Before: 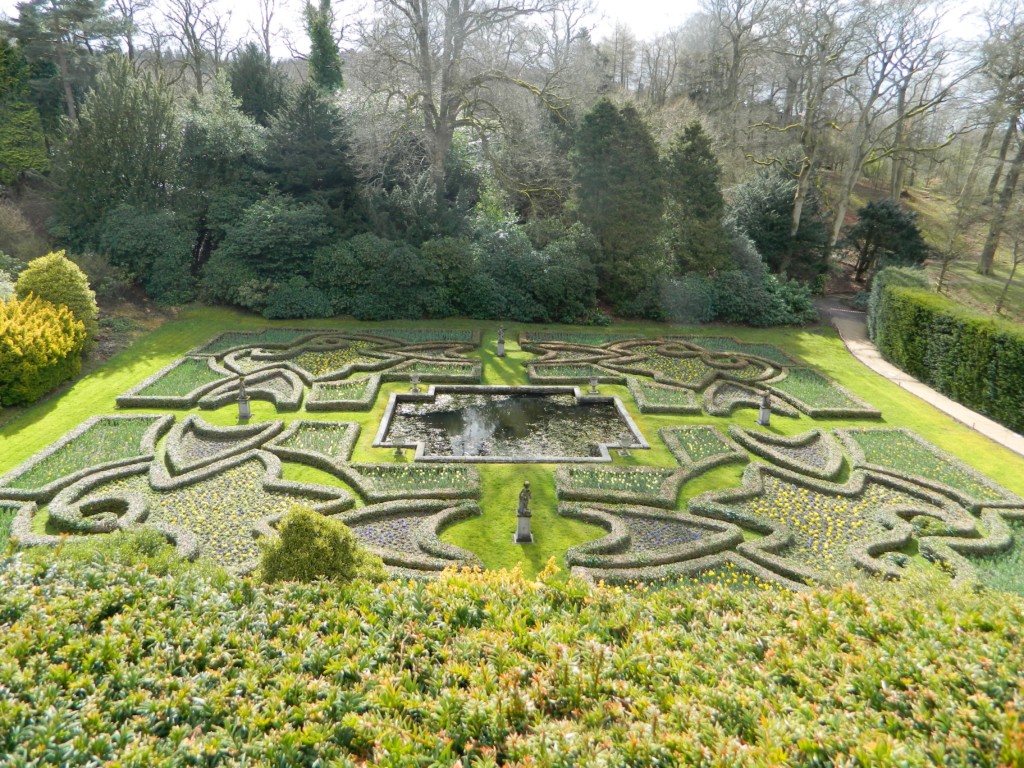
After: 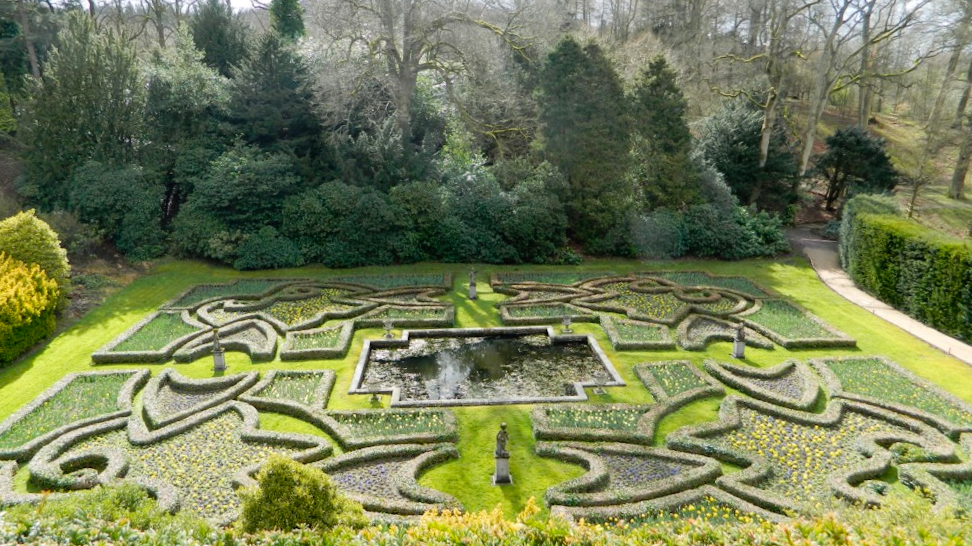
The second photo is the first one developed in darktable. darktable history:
crop: left 0.387%, top 5.469%, bottom 19.809%
tone curve: curves: ch0 [(0, 0) (0.003, 0.003) (0.011, 0.003) (0.025, 0.007) (0.044, 0.014) (0.069, 0.02) (0.1, 0.03) (0.136, 0.054) (0.177, 0.099) (0.224, 0.156) (0.277, 0.227) (0.335, 0.302) (0.399, 0.375) (0.468, 0.456) (0.543, 0.54) (0.623, 0.625) (0.709, 0.717) (0.801, 0.807) (0.898, 0.895) (1, 1)], preserve colors none
rotate and perspective: rotation -2.12°, lens shift (vertical) 0.009, lens shift (horizontal) -0.008, automatic cropping original format, crop left 0.036, crop right 0.964, crop top 0.05, crop bottom 0.959
color balance rgb: saturation formula JzAzBz (2021)
